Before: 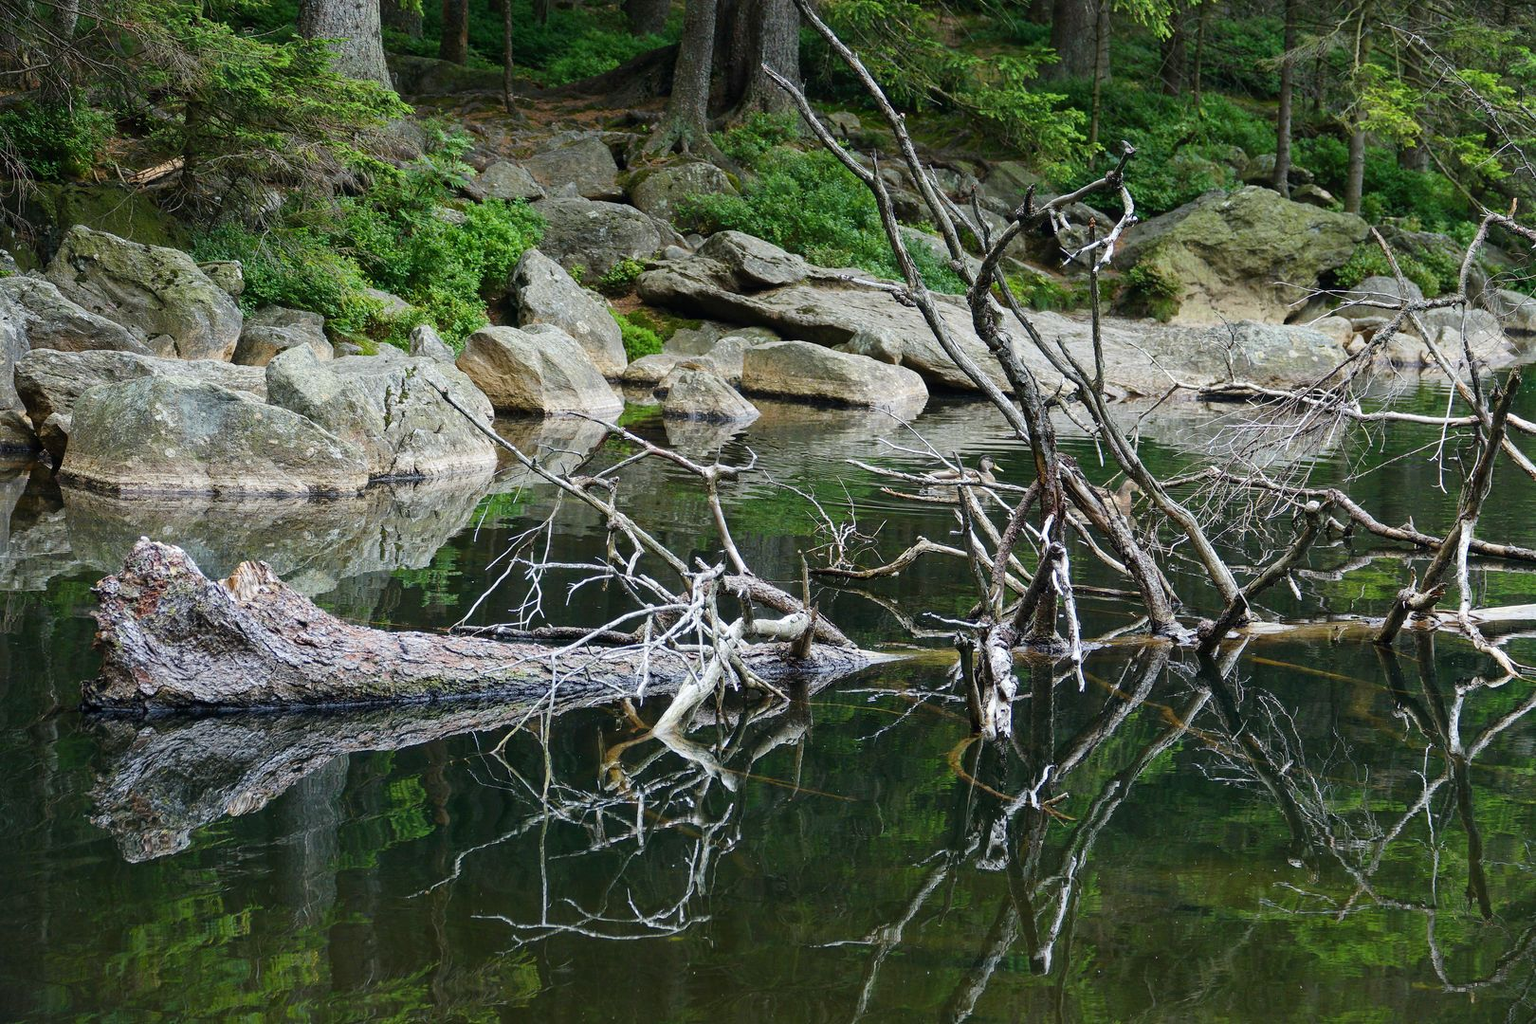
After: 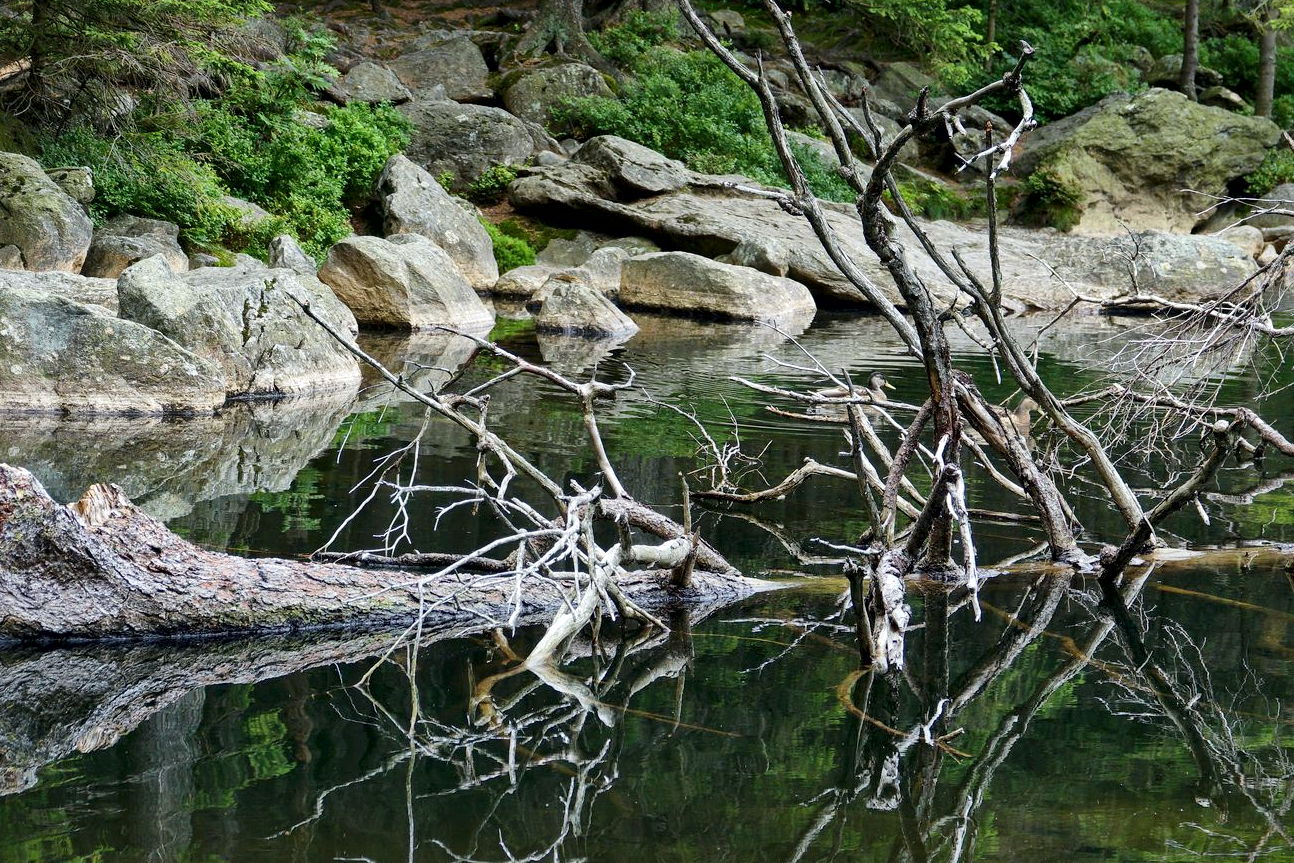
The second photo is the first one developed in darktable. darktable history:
local contrast: mode bilateral grid, contrast 50, coarseness 50, detail 150%, midtone range 0.2
crop and rotate: left 10.071%, top 10.071%, right 10.02%, bottom 10.02%
